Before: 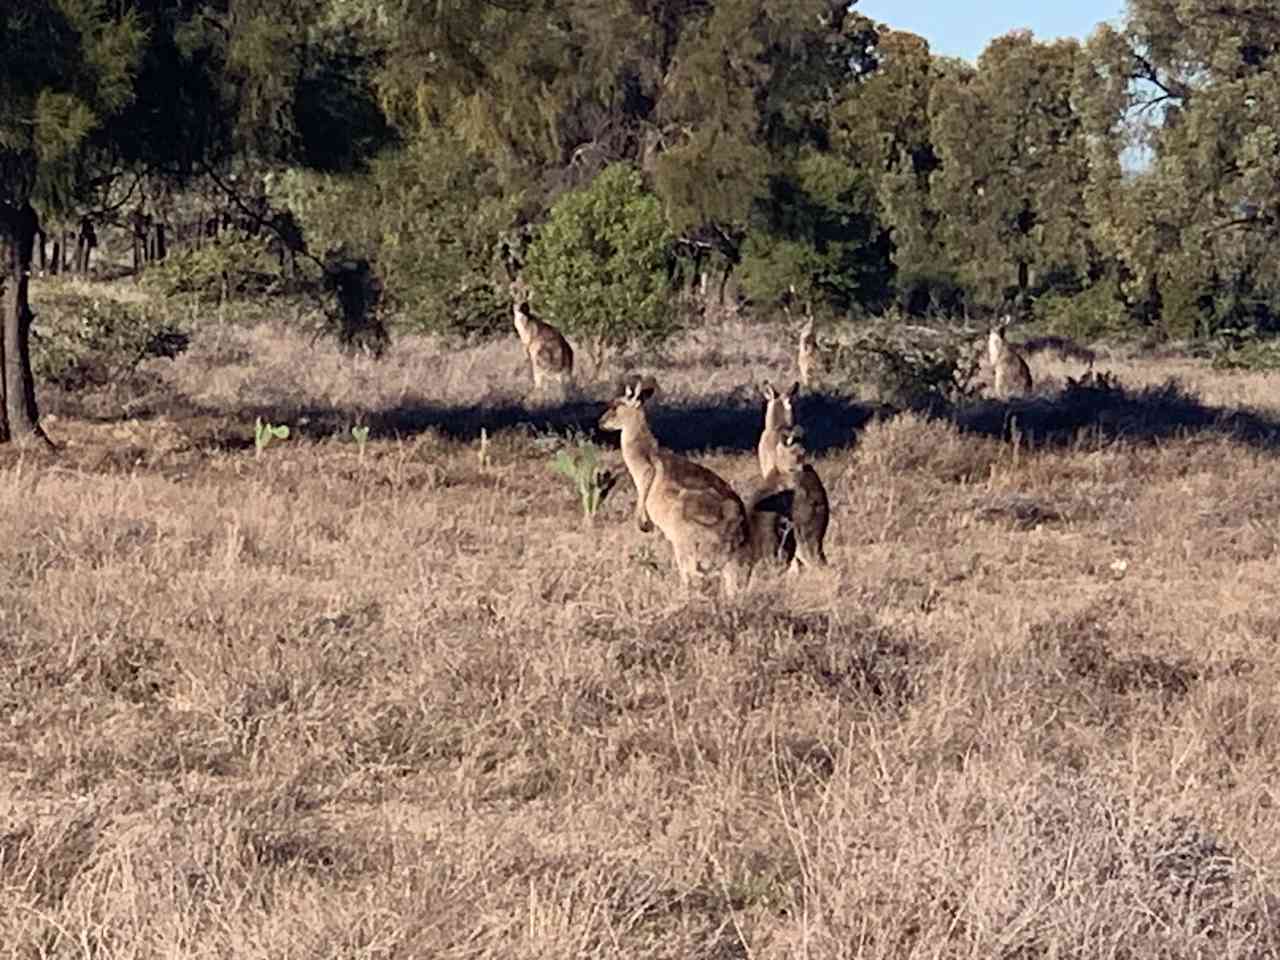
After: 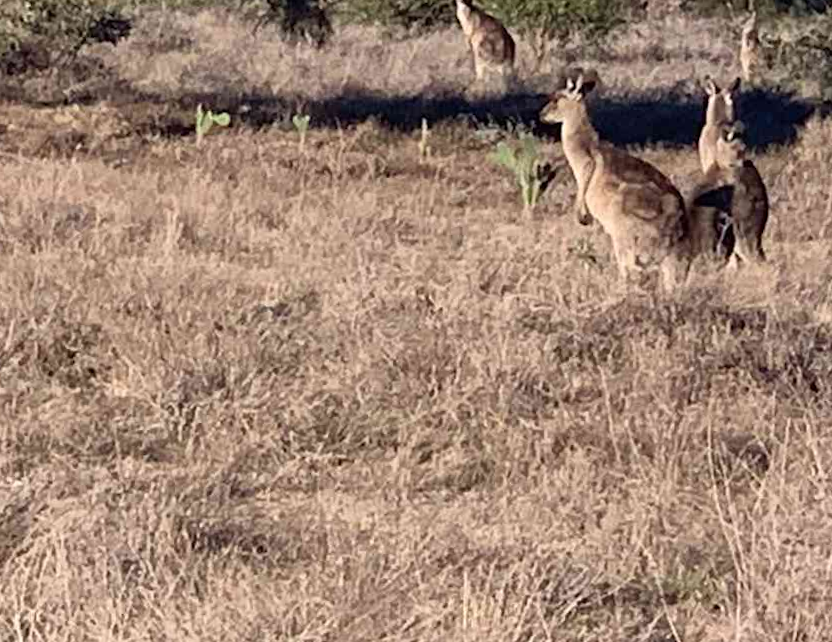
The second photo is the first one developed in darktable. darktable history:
crop and rotate: angle -0.914°, left 3.795%, top 31.644%, right 29.816%
shadows and highlights: shadows 2.95, highlights -16.29, soften with gaussian
